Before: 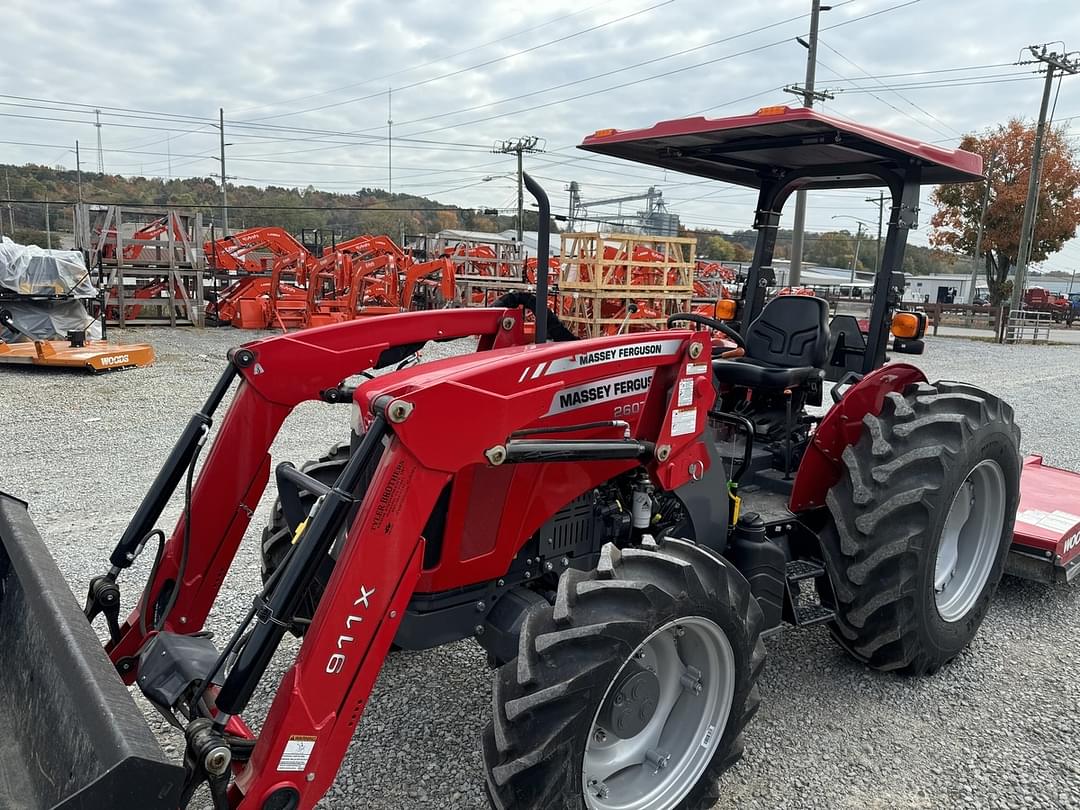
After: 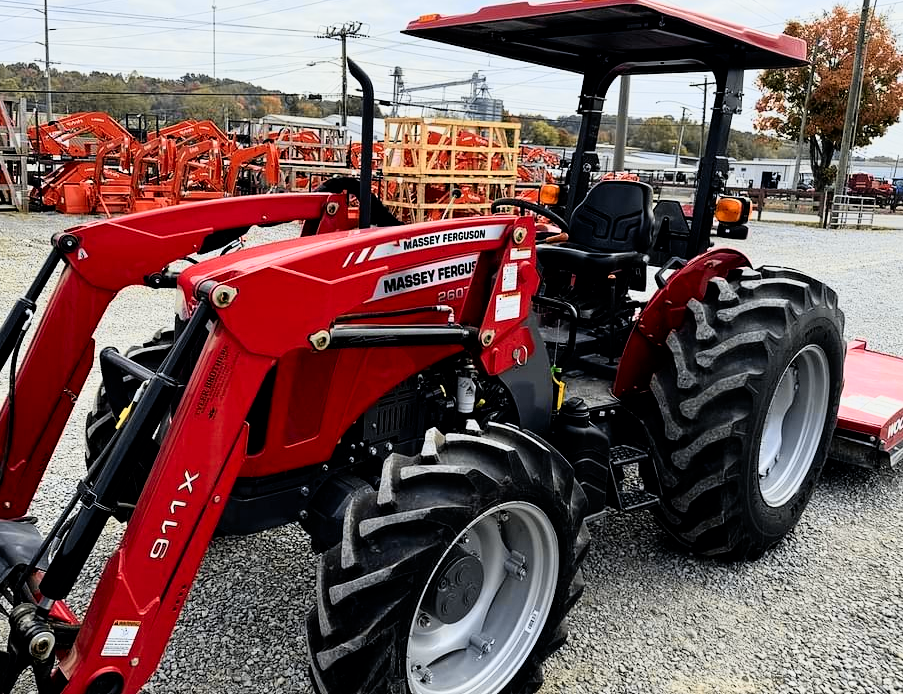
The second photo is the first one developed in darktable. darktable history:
exposure: compensate highlight preservation false
filmic rgb: black relative exposure -4.93 EV, white relative exposure 2.84 EV, hardness 3.72
crop: left 16.315%, top 14.246%
tone curve: curves: ch0 [(0, 0) (0.091, 0.075) (0.389, 0.441) (0.696, 0.808) (0.844, 0.908) (0.909, 0.942) (1, 0.973)]; ch1 [(0, 0) (0.437, 0.404) (0.48, 0.486) (0.5, 0.5) (0.529, 0.556) (0.58, 0.606) (0.616, 0.654) (1, 1)]; ch2 [(0, 0) (0.442, 0.415) (0.5, 0.5) (0.535, 0.567) (0.585, 0.632) (1, 1)], color space Lab, independent channels, preserve colors none
